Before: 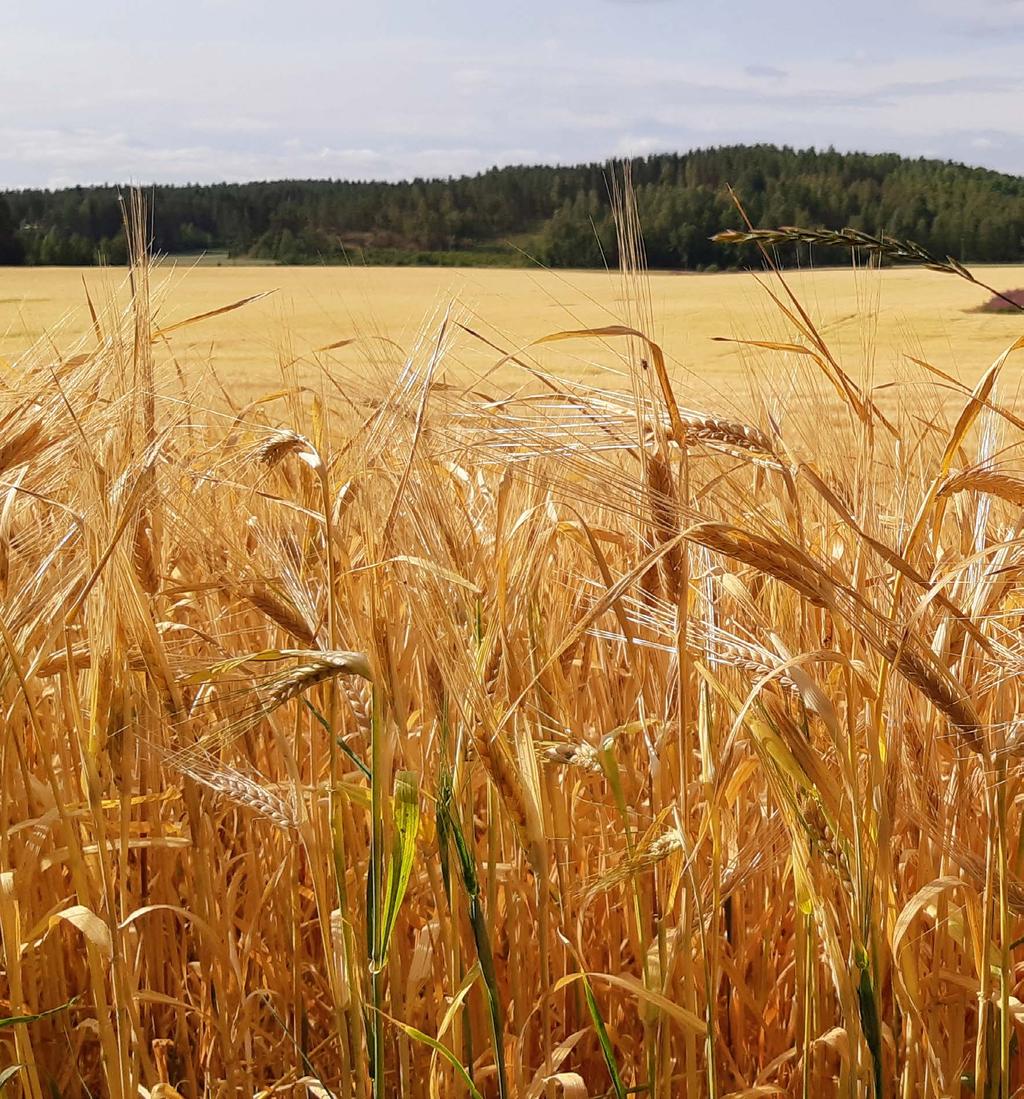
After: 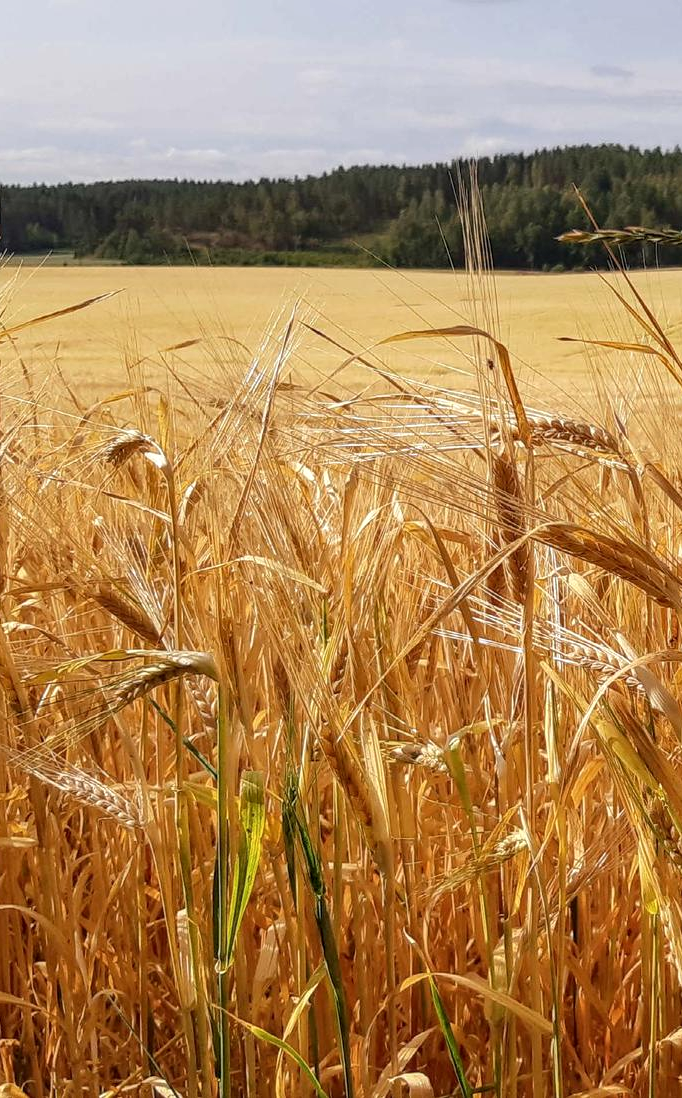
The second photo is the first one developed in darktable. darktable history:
local contrast: on, module defaults
crop and rotate: left 15.055%, right 18.278%
